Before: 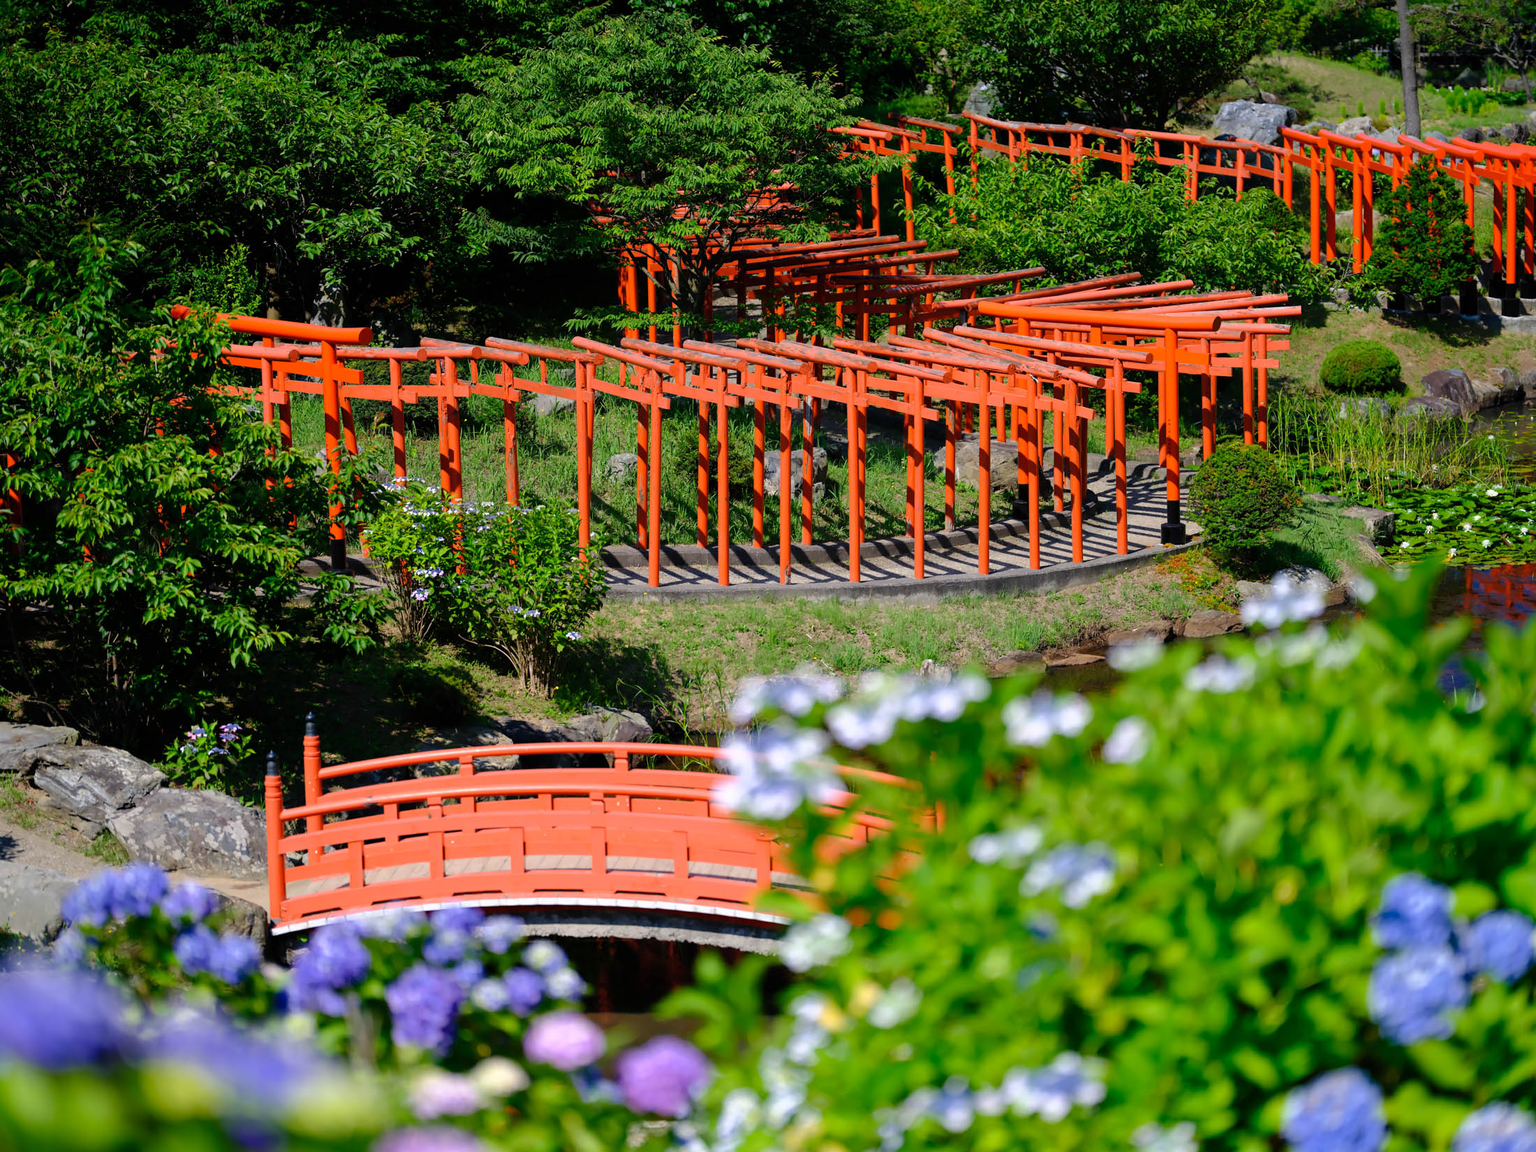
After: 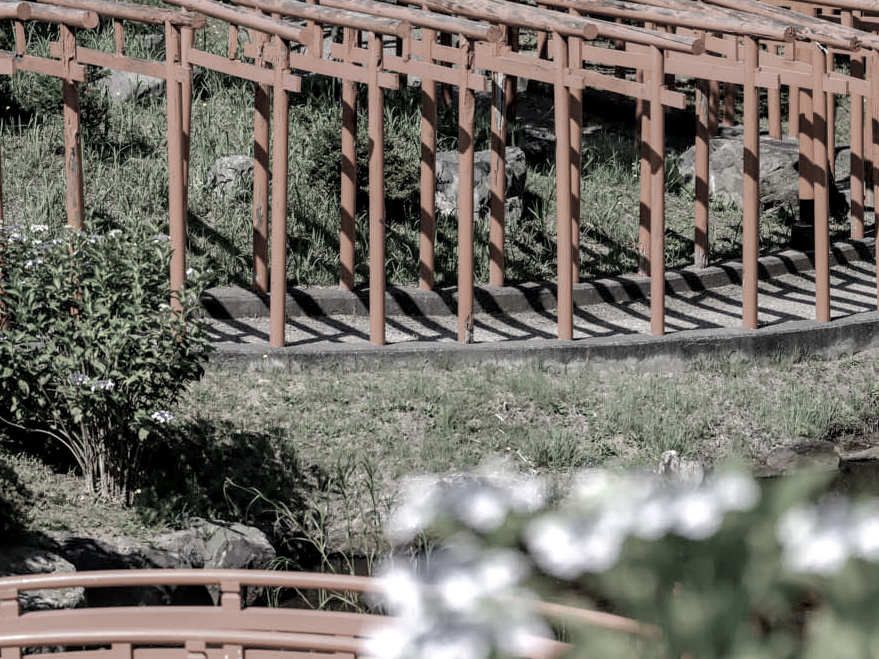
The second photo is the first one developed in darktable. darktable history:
local contrast: highlights 61%, detail 143%, midtone range 0.428
crop: left 30%, top 30%, right 30%, bottom 30%
color correction: saturation 0.2
